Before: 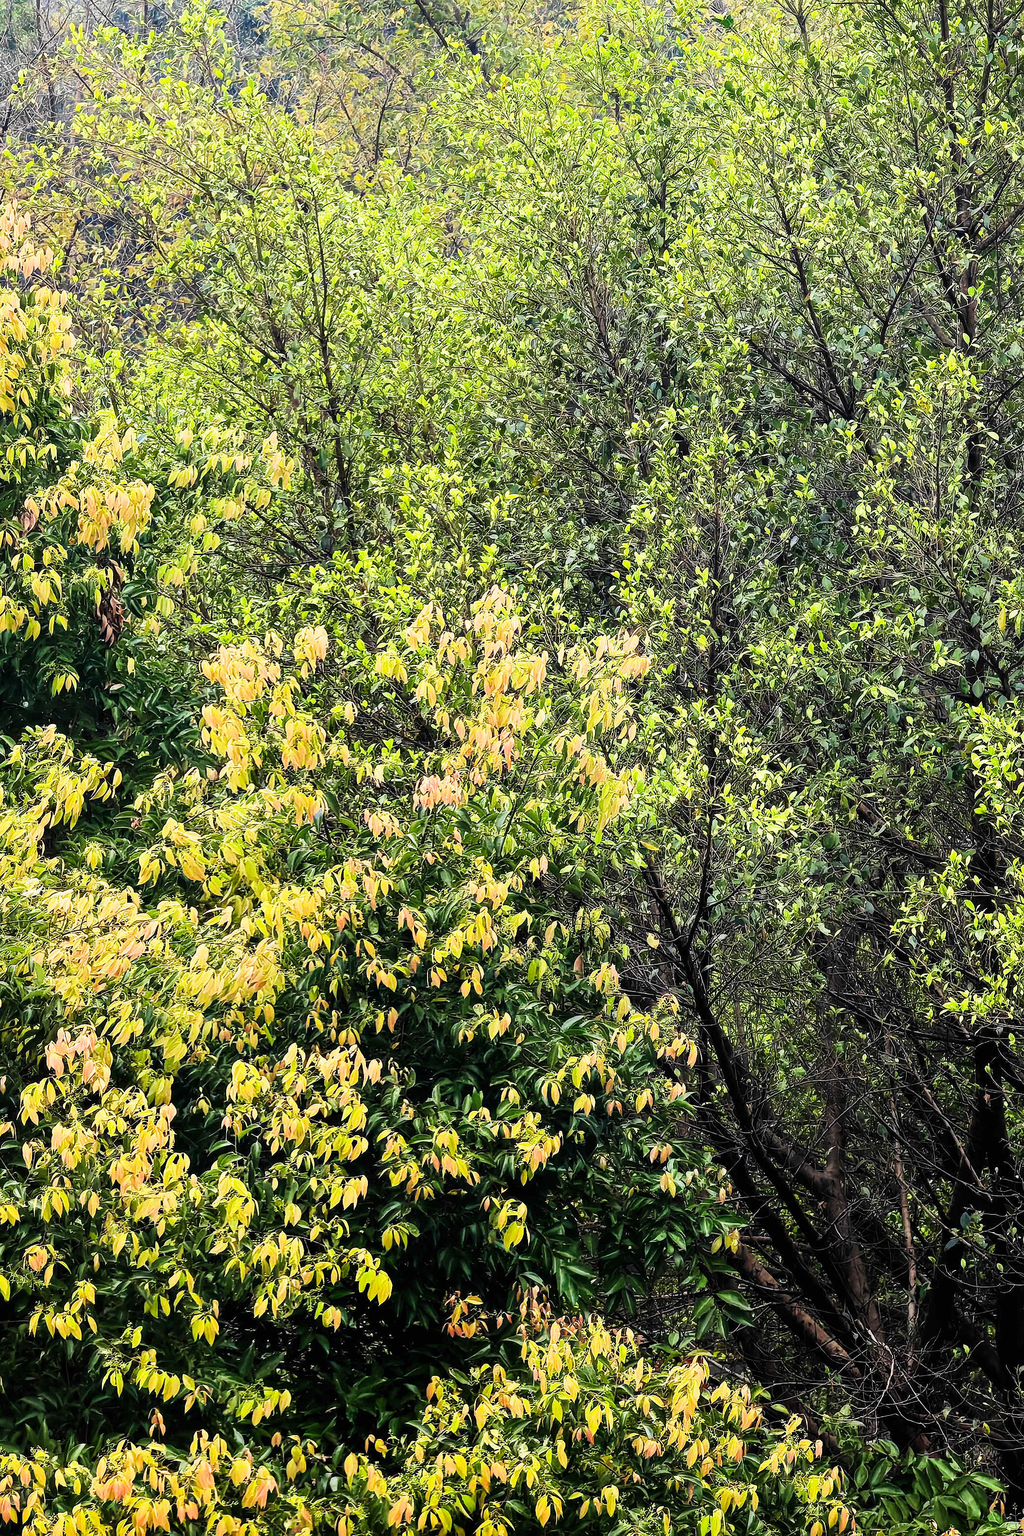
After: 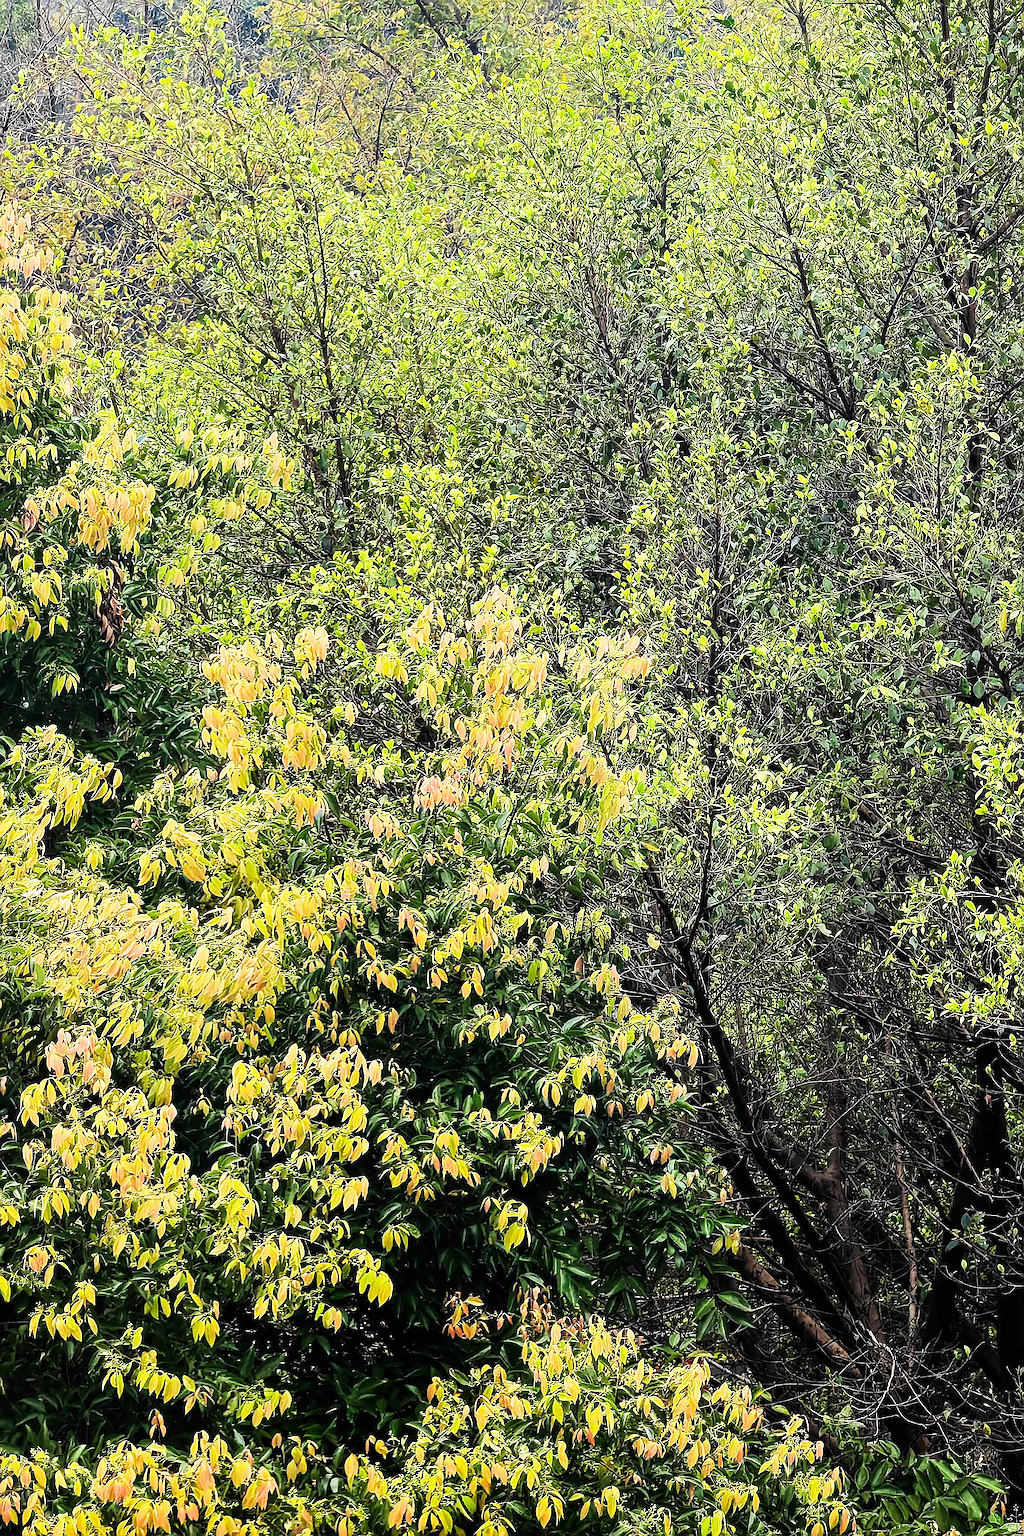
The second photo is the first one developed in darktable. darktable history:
sharpen: on, module defaults
crop: bottom 0.06%
